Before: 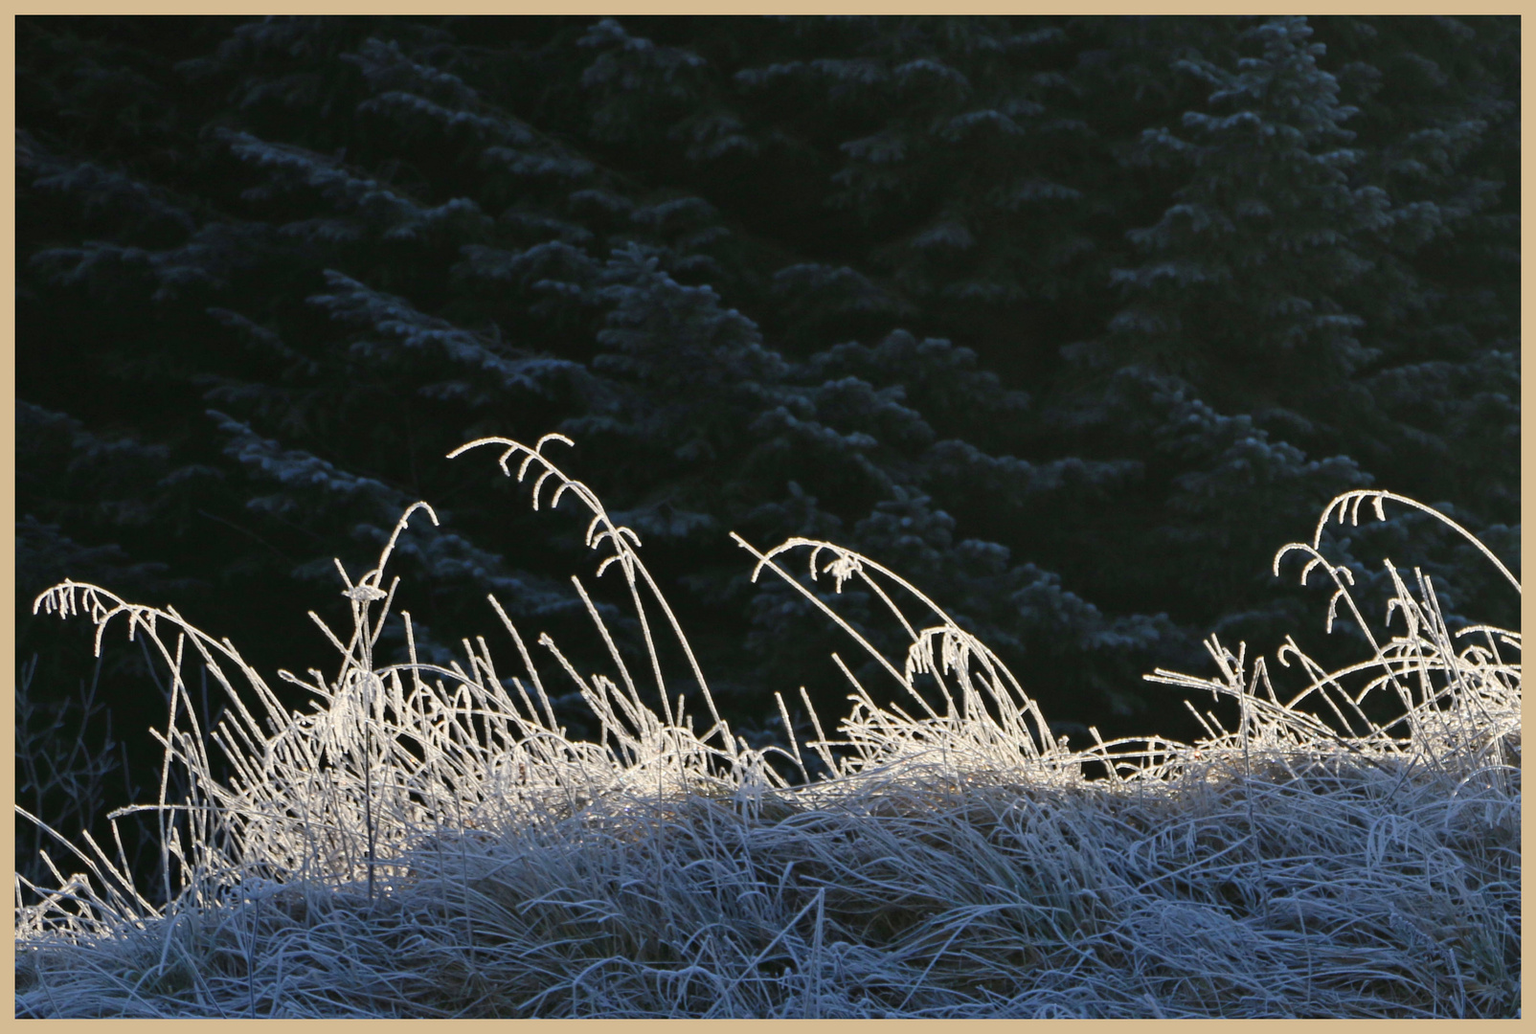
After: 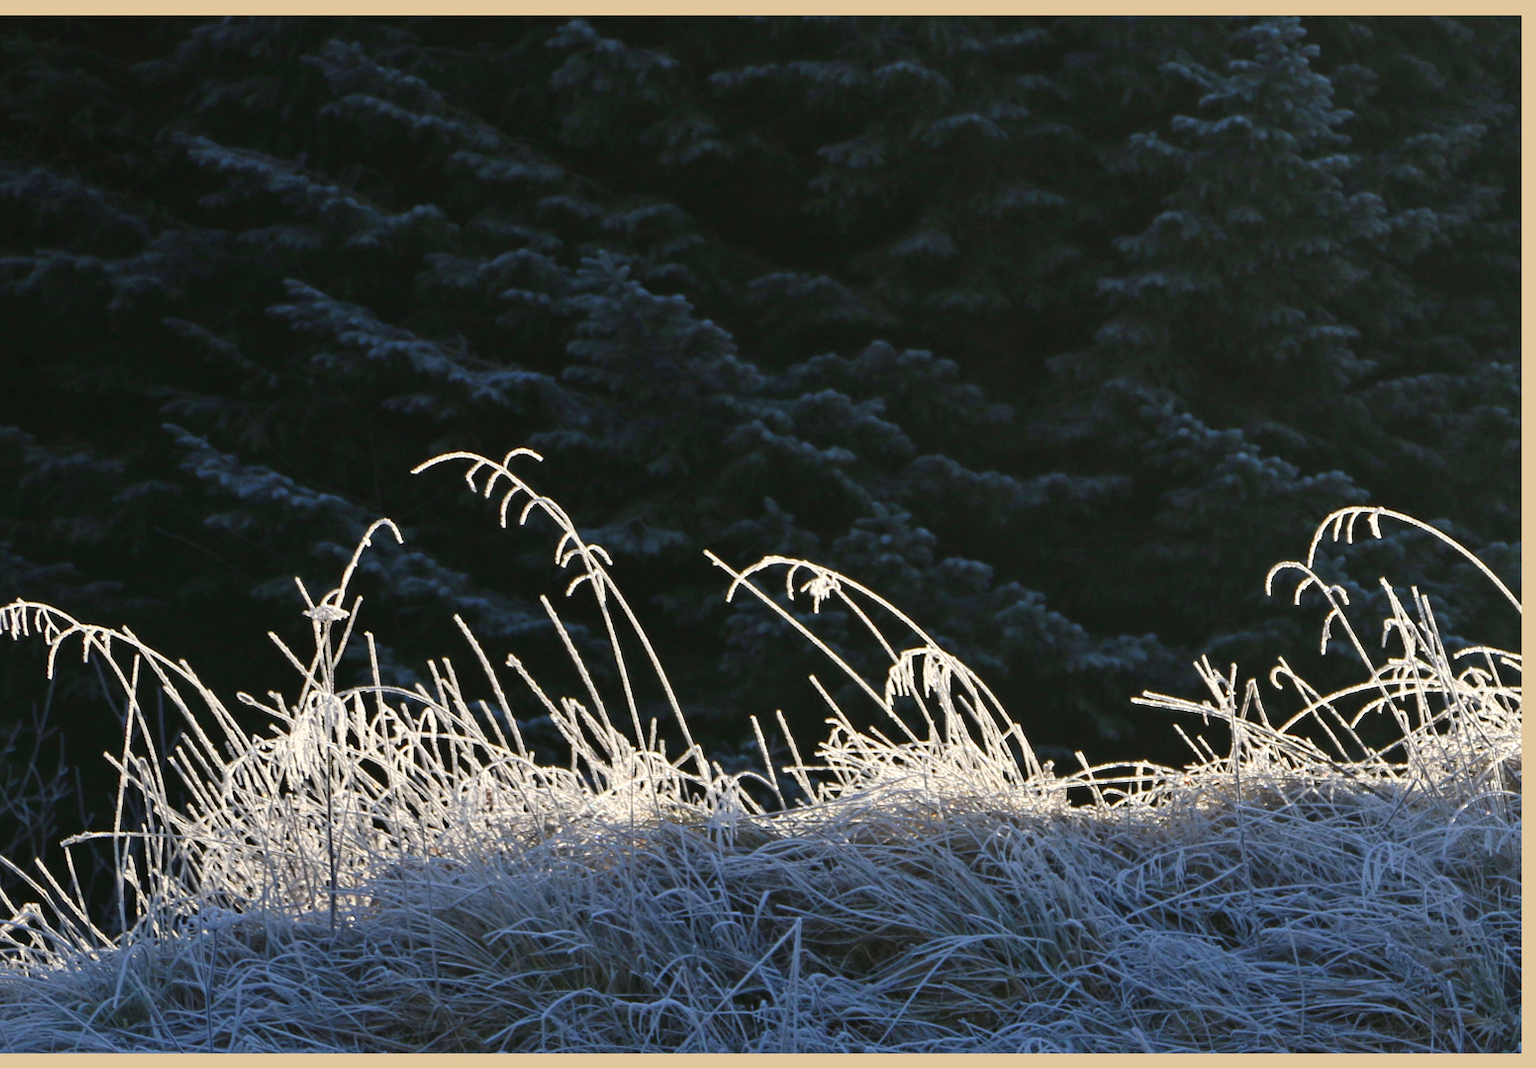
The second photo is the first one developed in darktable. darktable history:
exposure: exposure 0.2 EV, compensate highlight preservation false
crop and rotate: left 3.238%
